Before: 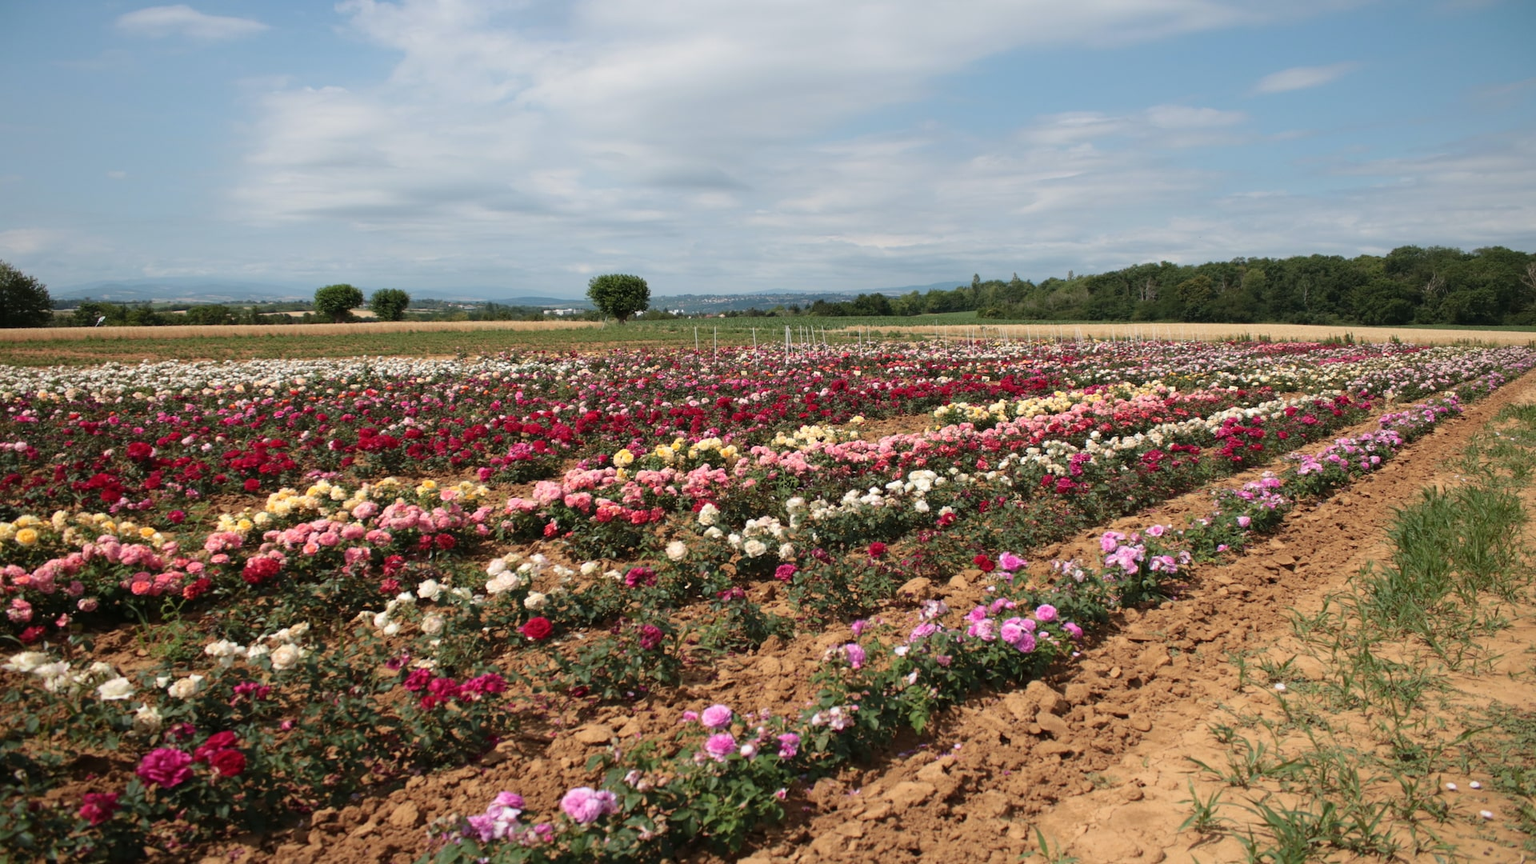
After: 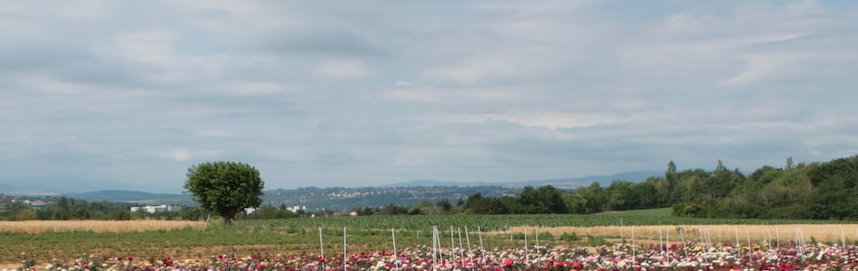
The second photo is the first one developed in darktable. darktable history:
crop: left 28.64%, top 16.832%, right 26.637%, bottom 58.055%
contrast brightness saturation: contrast -0.02, brightness -0.01, saturation 0.03
tone curve: color space Lab, independent channels, preserve colors none
